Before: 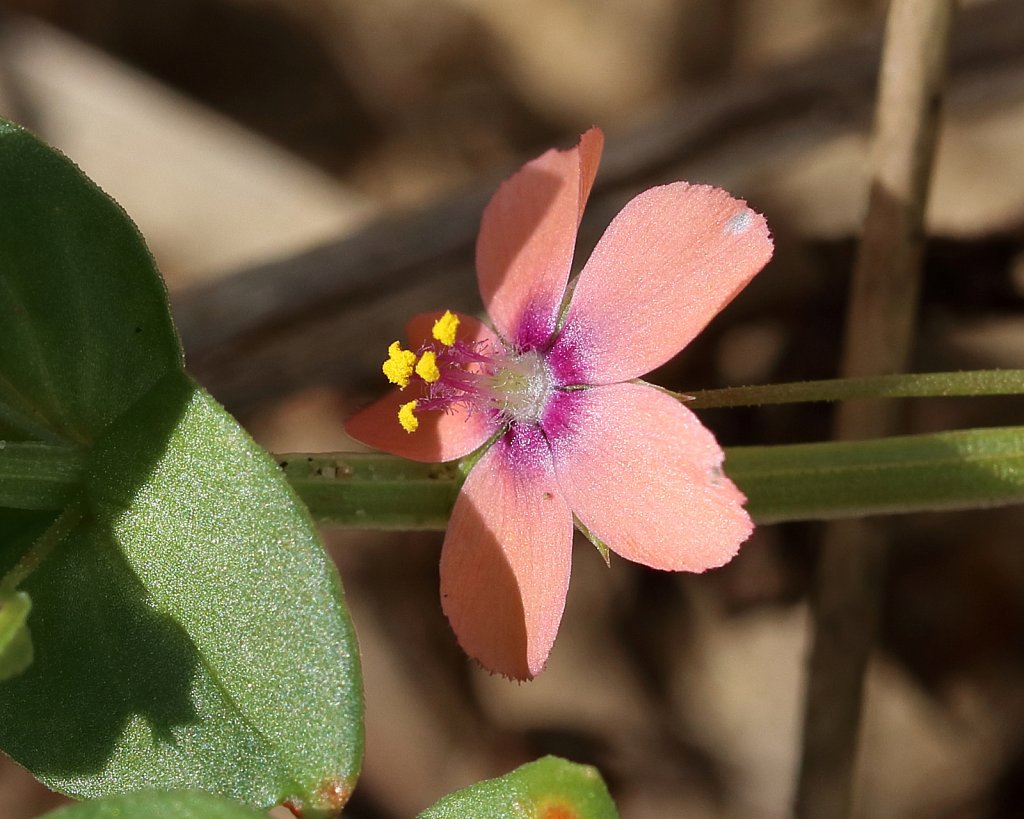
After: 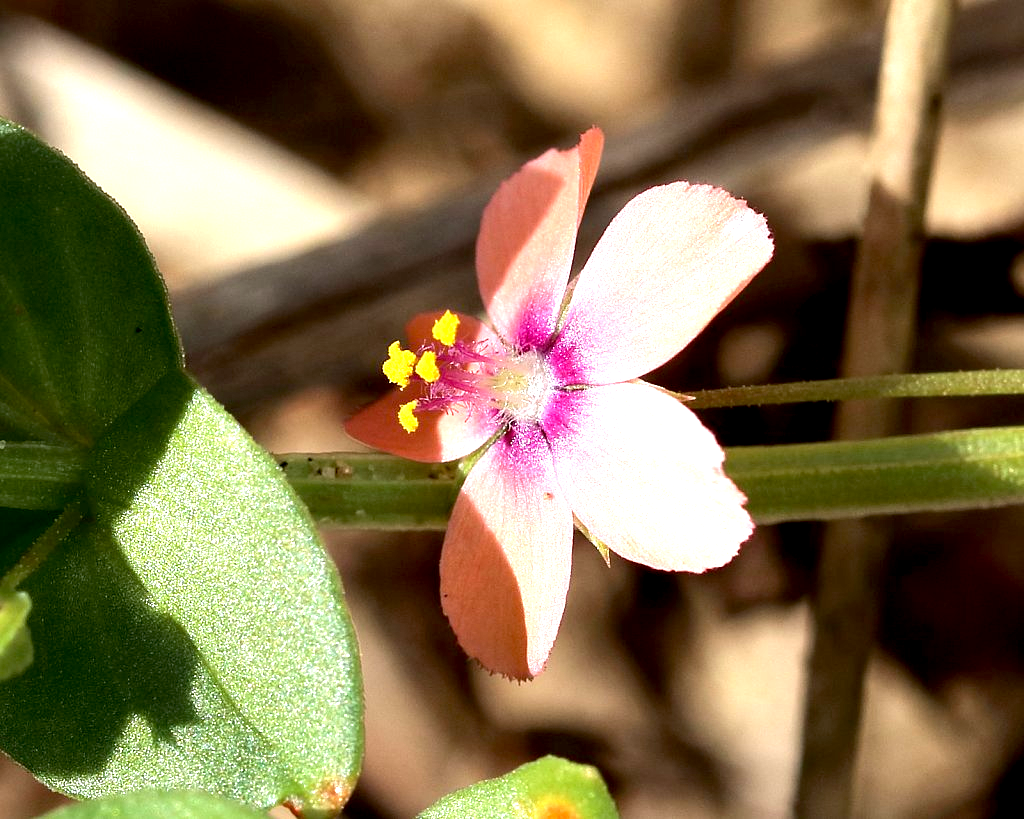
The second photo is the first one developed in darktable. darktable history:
exposure: black level correction 0.008, exposure 0.979 EV, compensate highlight preservation false
white balance: emerald 1
tone equalizer: -8 EV -0.417 EV, -7 EV -0.389 EV, -6 EV -0.333 EV, -5 EV -0.222 EV, -3 EV 0.222 EV, -2 EV 0.333 EV, -1 EV 0.389 EV, +0 EV 0.417 EV, edges refinement/feathering 500, mask exposure compensation -1.57 EV, preserve details no
